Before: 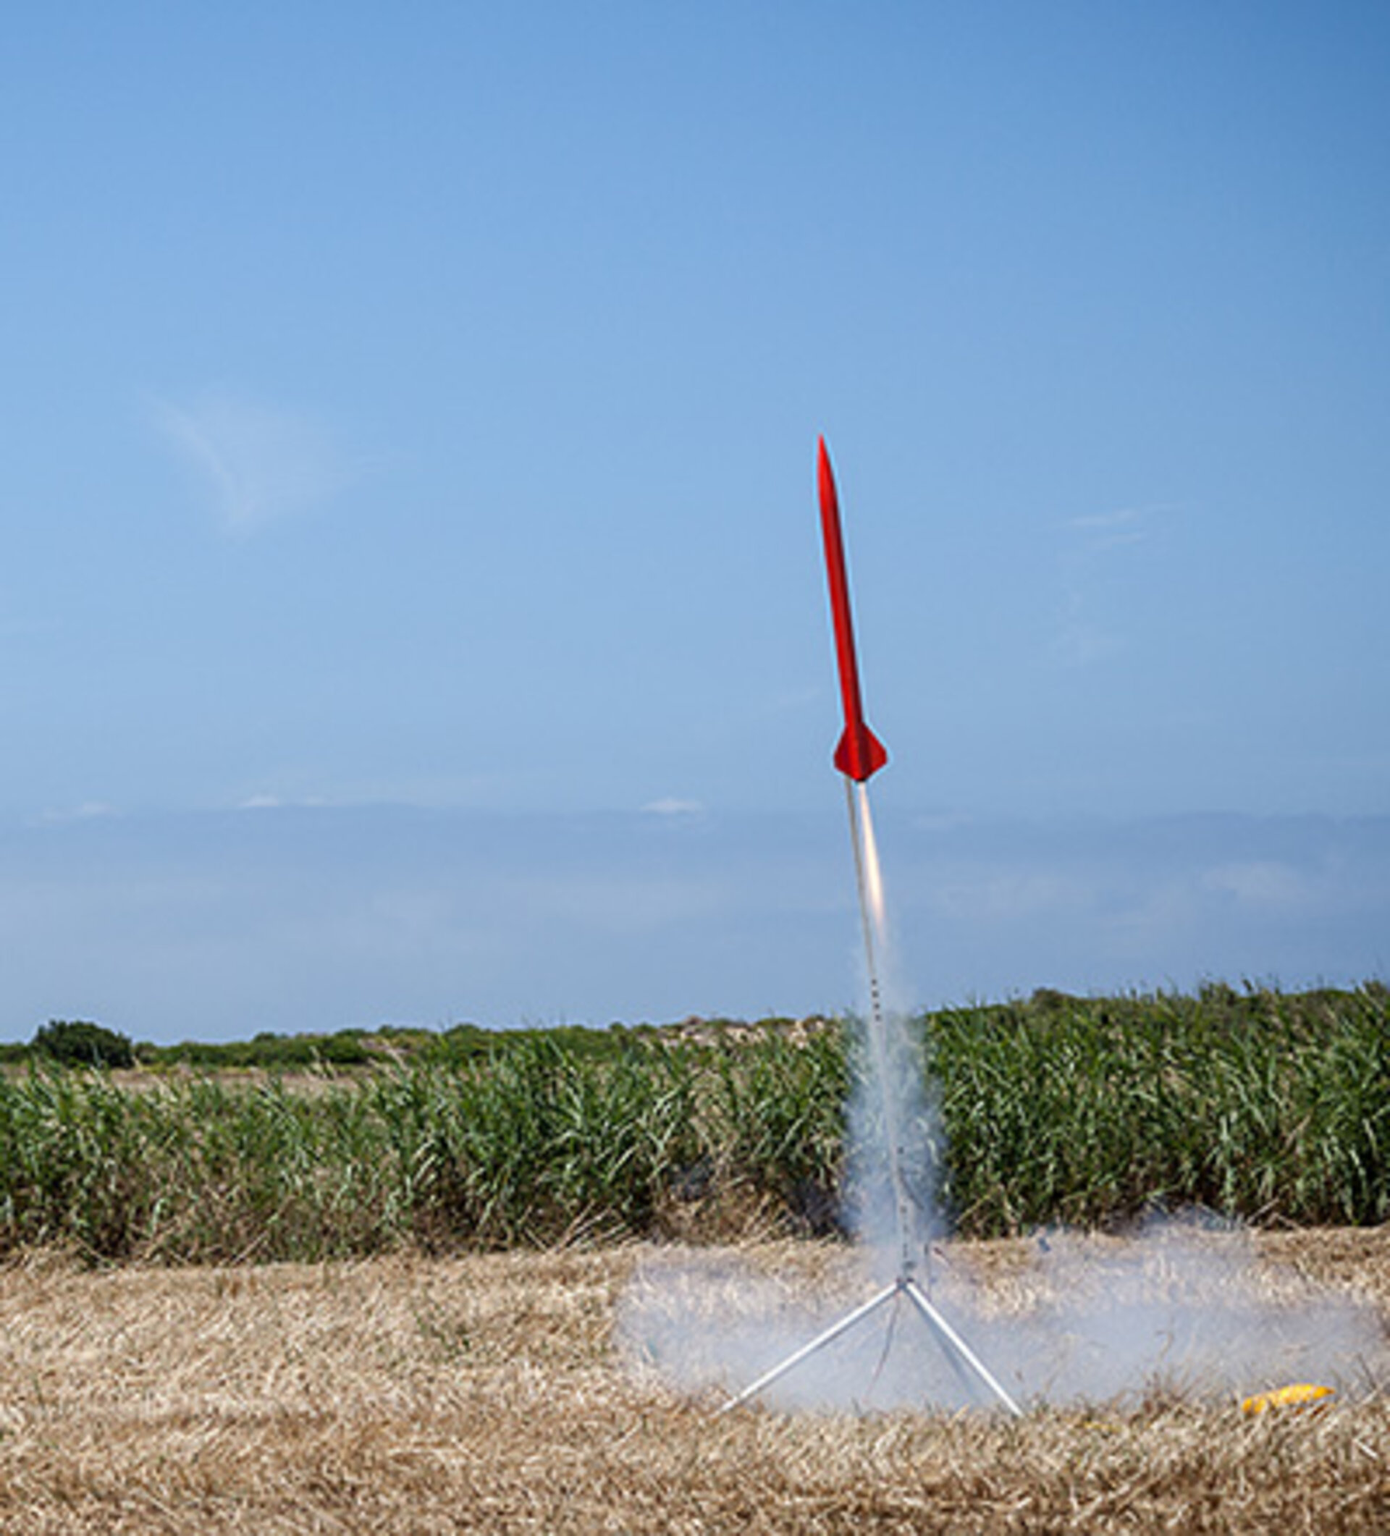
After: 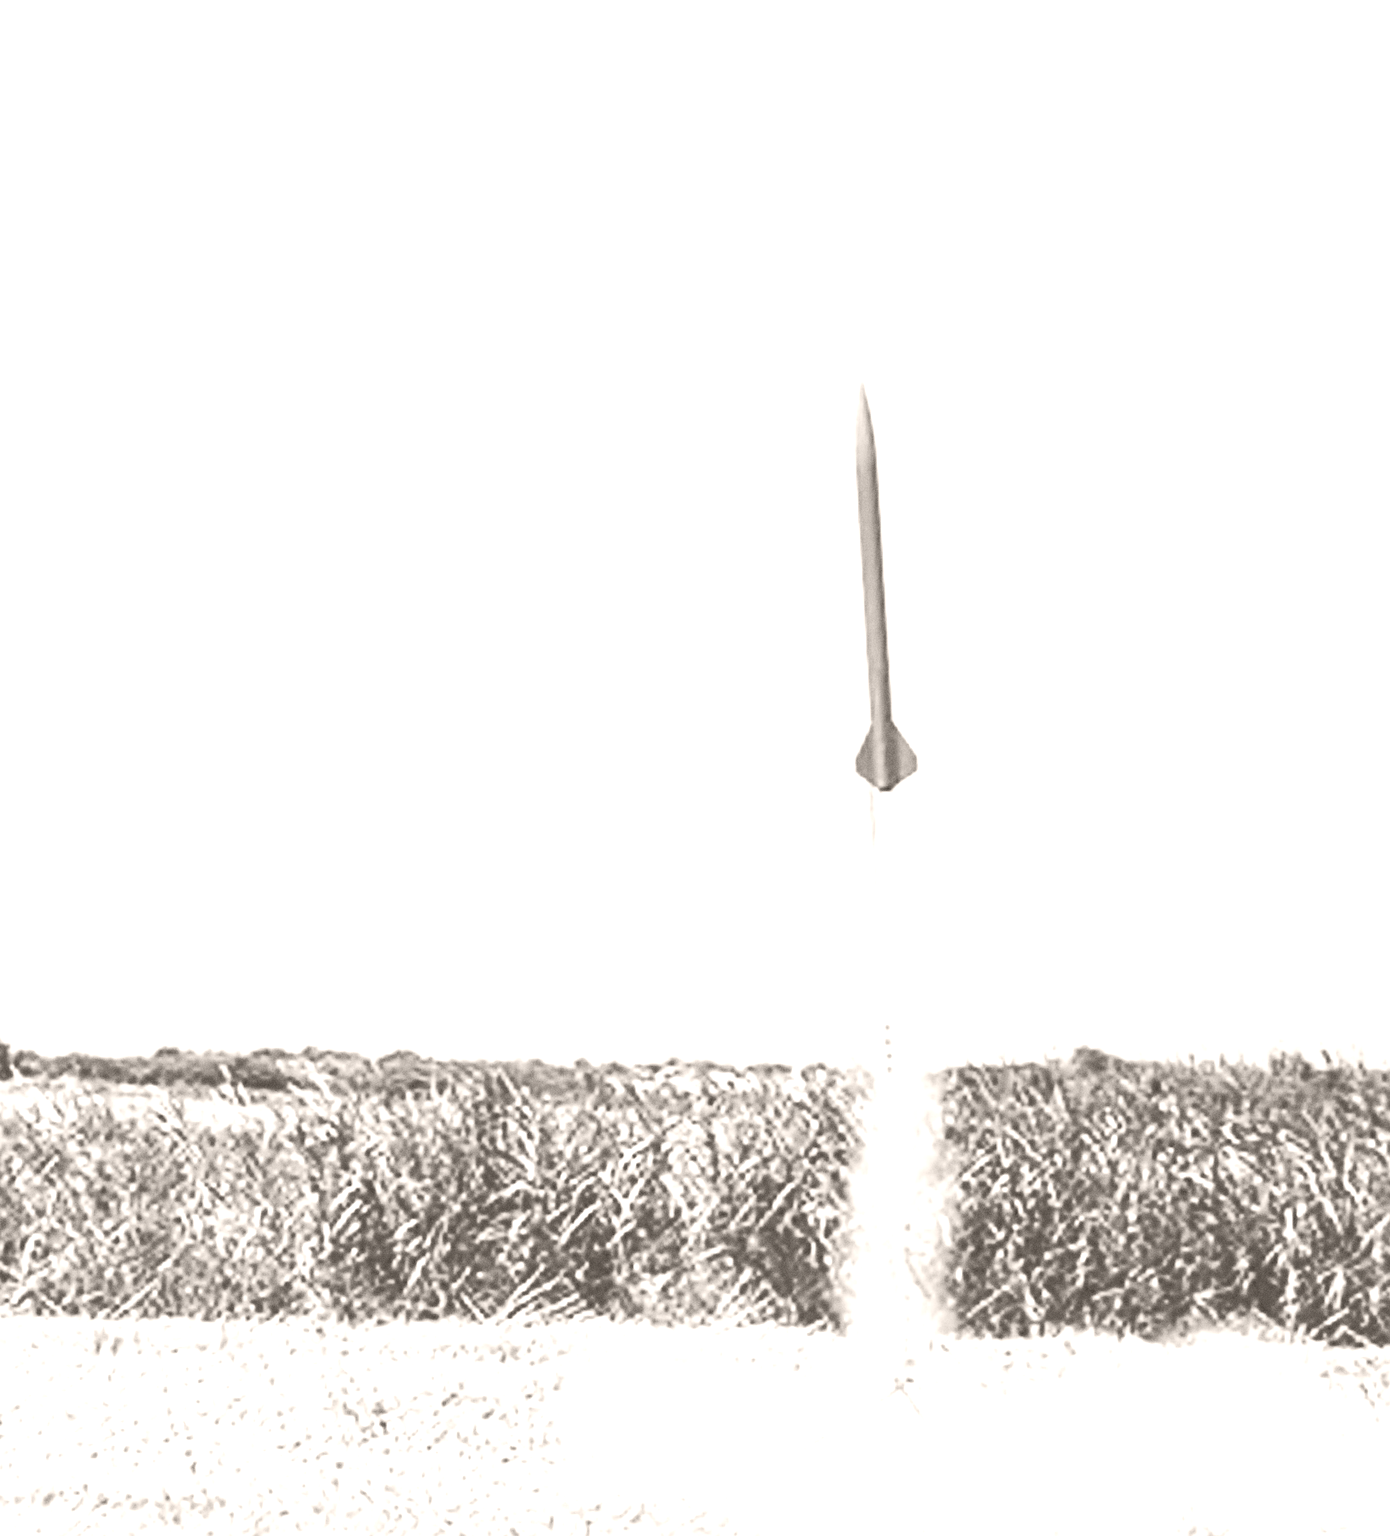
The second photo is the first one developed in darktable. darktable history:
tone curve: curves: ch0 [(0, 0) (0.003, 0.049) (0.011, 0.052) (0.025, 0.057) (0.044, 0.069) (0.069, 0.076) (0.1, 0.09) (0.136, 0.111) (0.177, 0.15) (0.224, 0.197) (0.277, 0.267) (0.335, 0.366) (0.399, 0.477) (0.468, 0.561) (0.543, 0.651) (0.623, 0.733) (0.709, 0.804) (0.801, 0.869) (0.898, 0.924) (1, 1)], preserve colors none
crop and rotate: angle -3.27°, left 5.211%, top 5.211%, right 4.607%, bottom 4.607%
colorize: hue 34.49°, saturation 35.33%, source mix 100%, lightness 55%, version 1
grain: coarseness 0.09 ISO
sharpen: on, module defaults
exposure: black level correction 0, exposure 0.2 EV, compensate exposure bias true, compensate highlight preservation false
color contrast: green-magenta contrast 0.81
